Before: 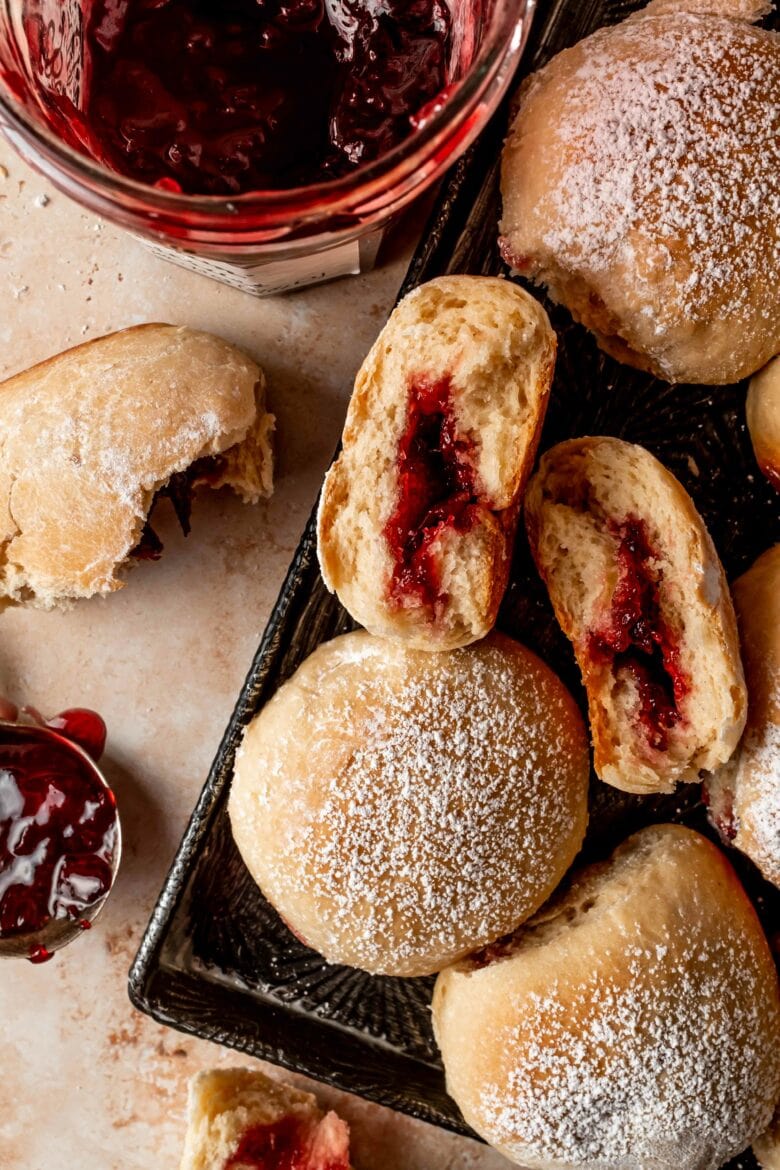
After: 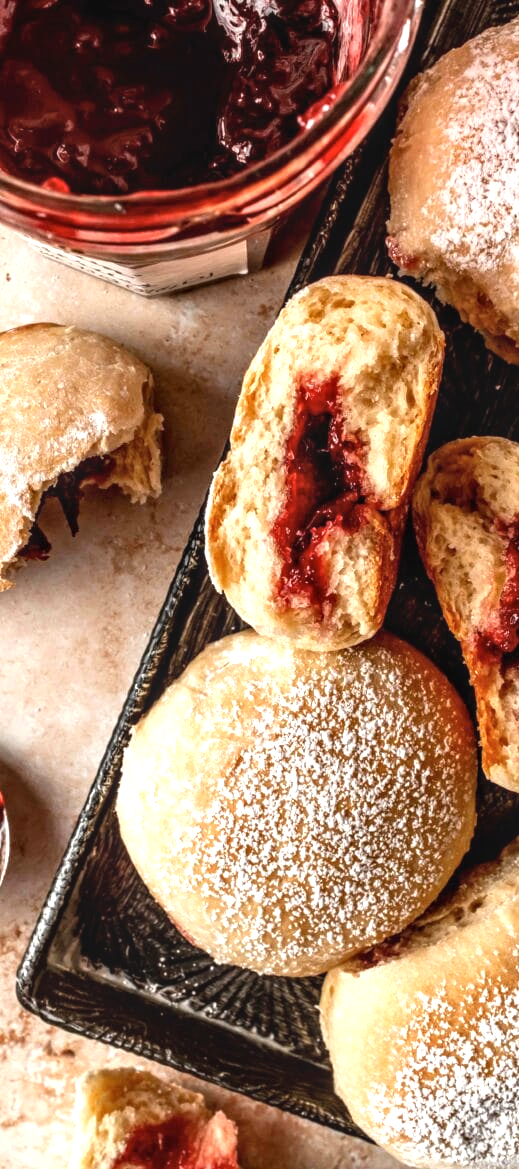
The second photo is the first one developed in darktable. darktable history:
local contrast: on, module defaults
crop and rotate: left 14.359%, right 18.987%
contrast brightness saturation: contrast -0.089, brightness -0.041, saturation -0.115
exposure: exposure 0.926 EV, compensate highlight preservation false
